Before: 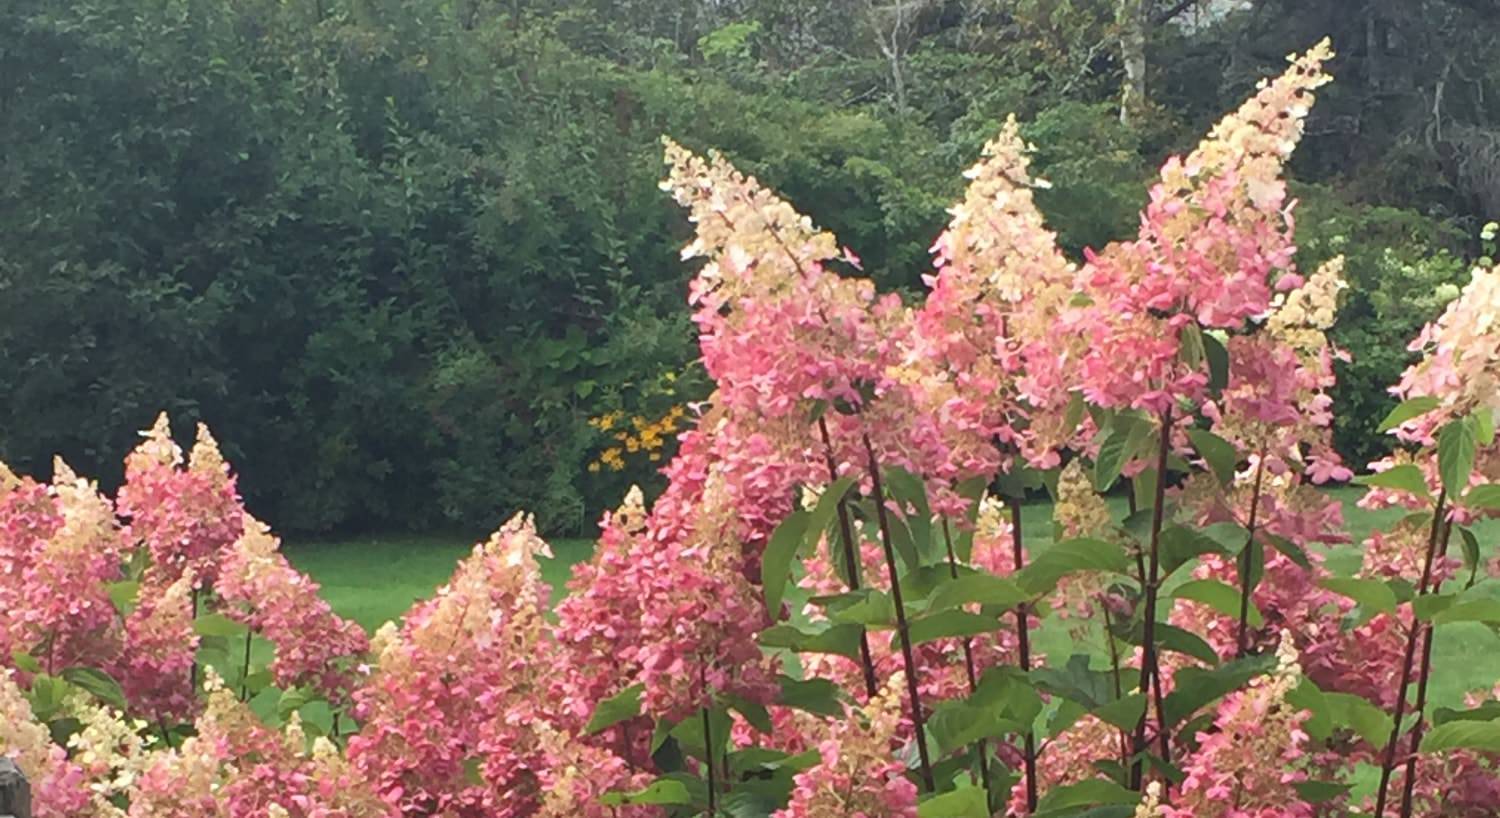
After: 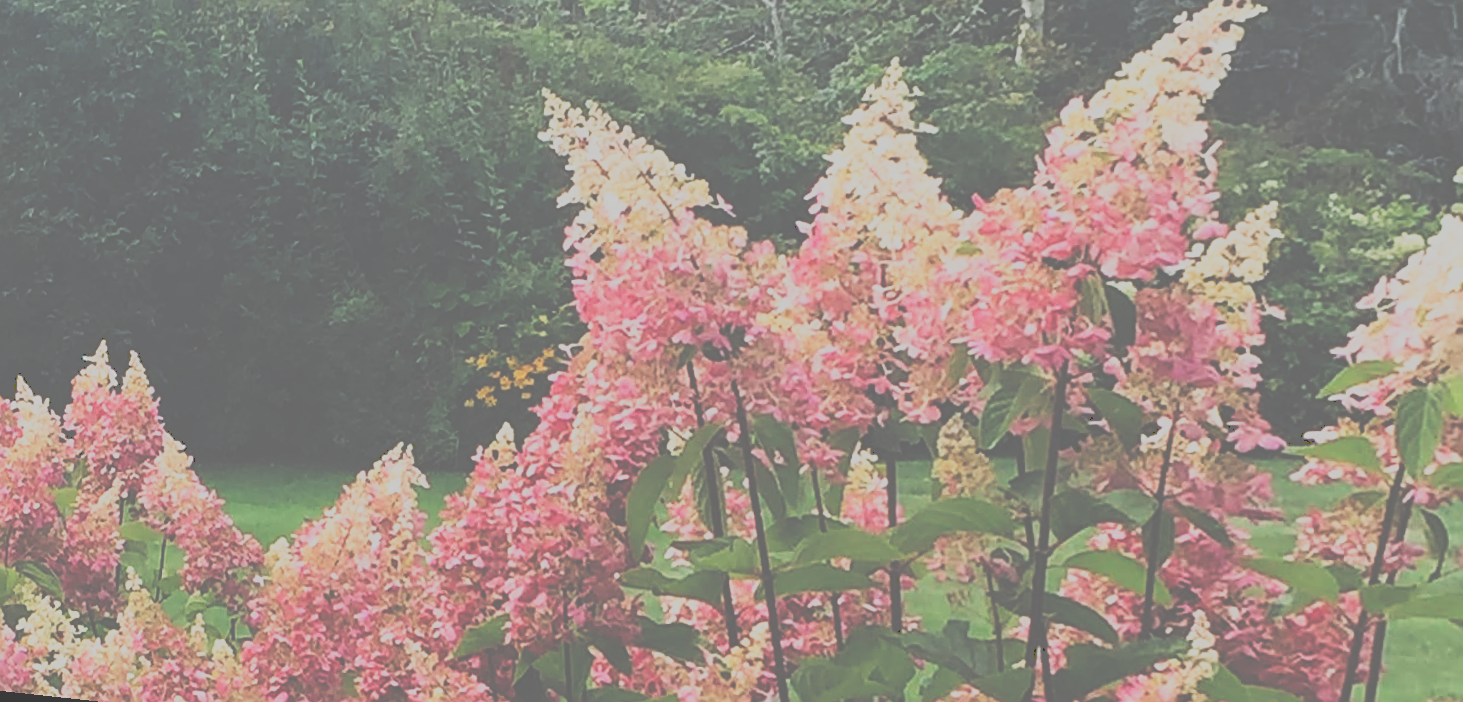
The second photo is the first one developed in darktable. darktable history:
filmic rgb: black relative exposure -7.65 EV, white relative exposure 4.56 EV, hardness 3.61, contrast 1.05
sharpen: amount 0.575
tone curve: curves: ch0 [(0, 0) (0.003, 0.437) (0.011, 0.438) (0.025, 0.441) (0.044, 0.441) (0.069, 0.441) (0.1, 0.444) (0.136, 0.447) (0.177, 0.452) (0.224, 0.457) (0.277, 0.466) (0.335, 0.485) (0.399, 0.514) (0.468, 0.558) (0.543, 0.616) (0.623, 0.686) (0.709, 0.76) (0.801, 0.803) (0.898, 0.825) (1, 1)], preserve colors none
rotate and perspective: rotation 1.69°, lens shift (vertical) -0.023, lens shift (horizontal) -0.291, crop left 0.025, crop right 0.988, crop top 0.092, crop bottom 0.842
